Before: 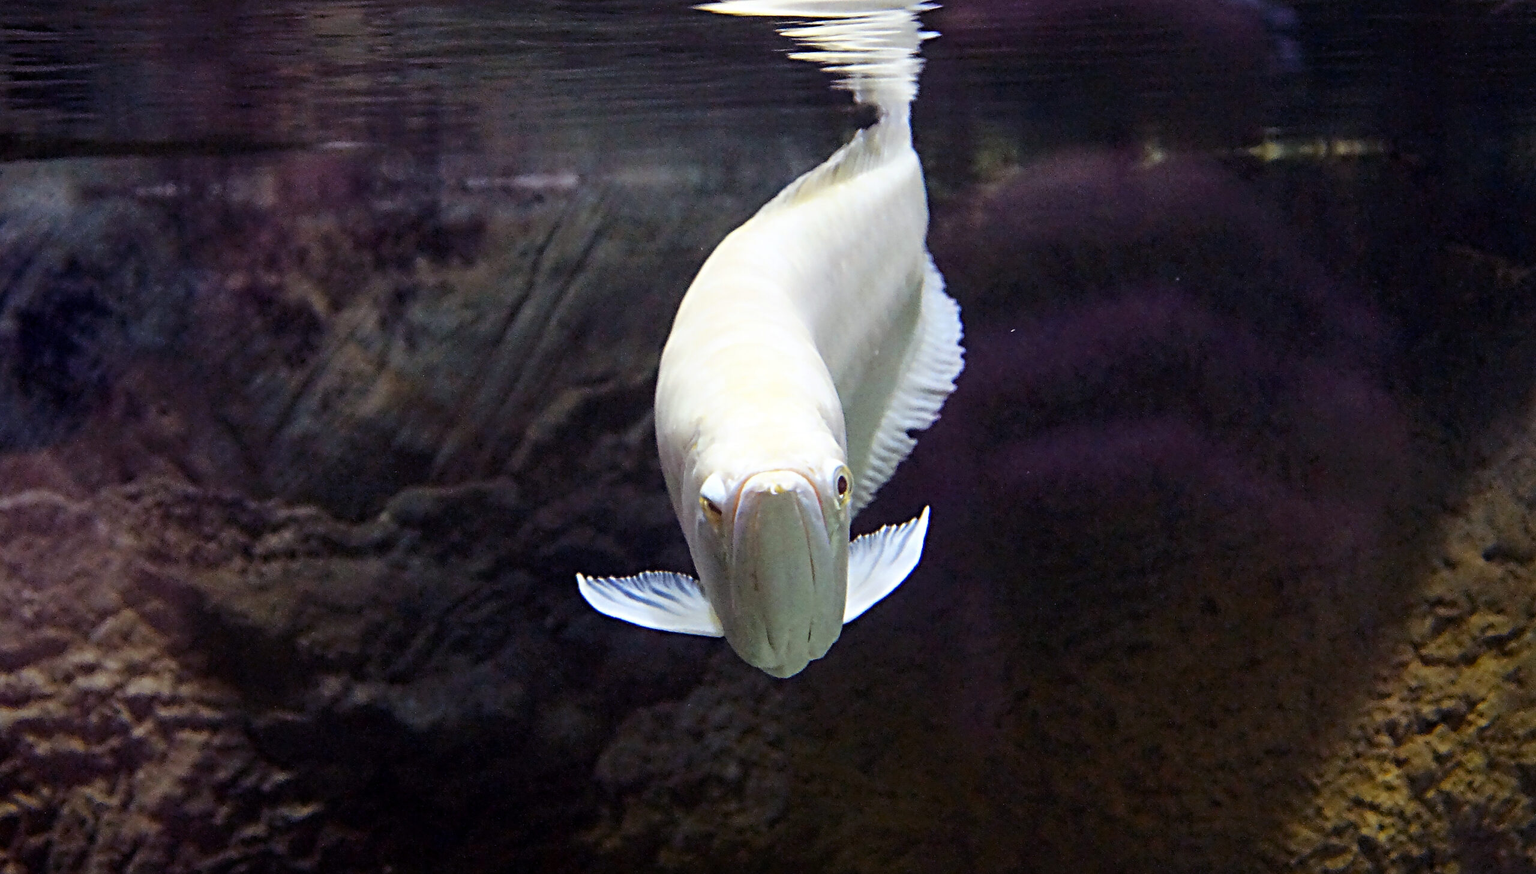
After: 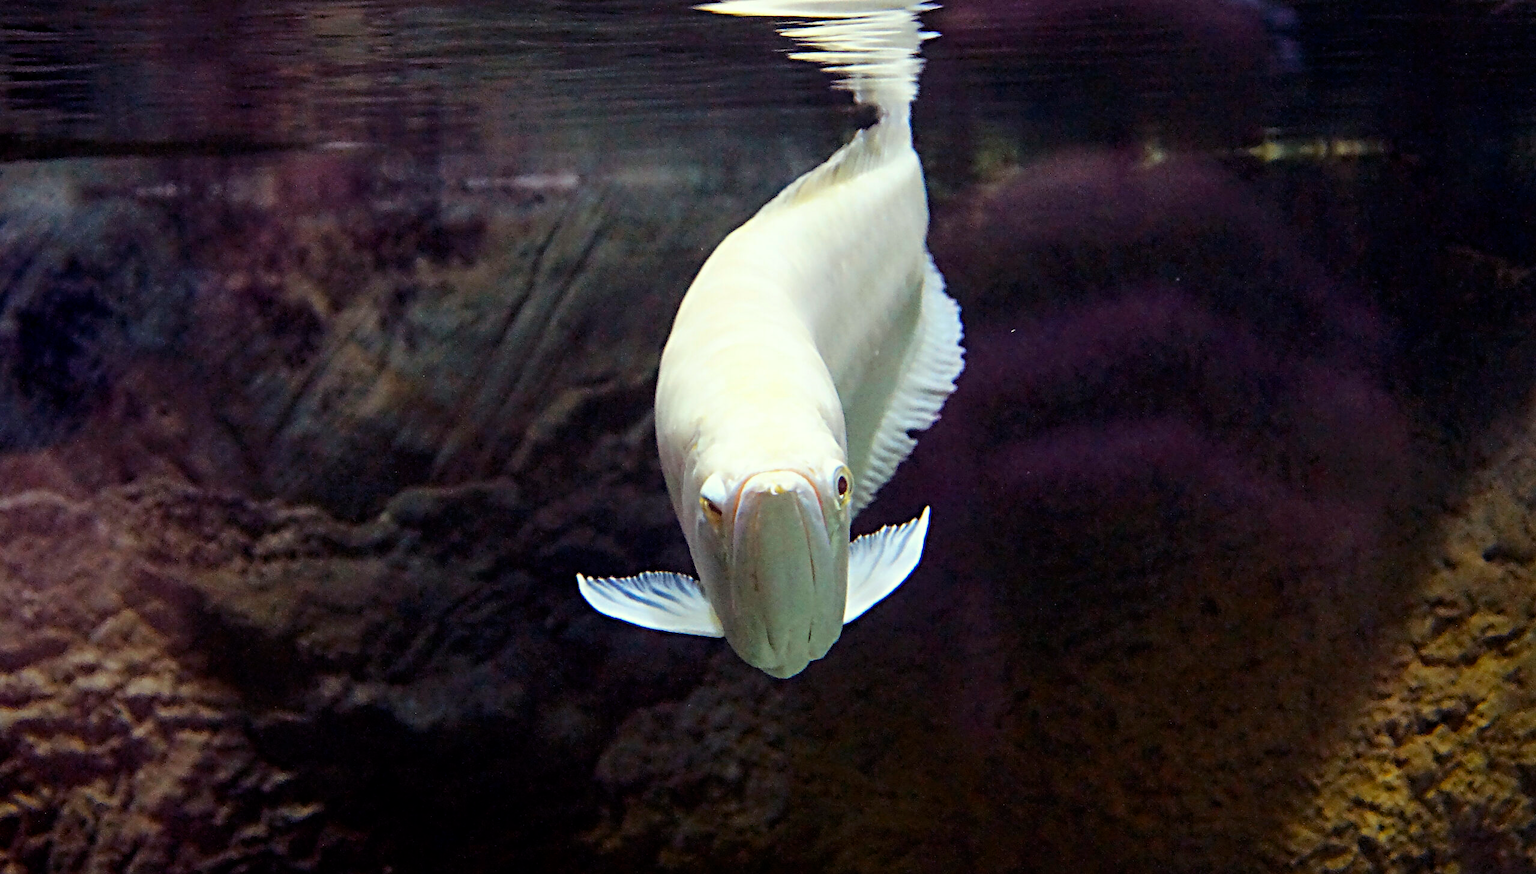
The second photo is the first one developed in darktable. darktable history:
color correction: highlights a* -4.31, highlights b* 6.67
color calibration: illuminant same as pipeline (D50), adaptation none (bypass), x 0.333, y 0.334, temperature 5003.73 K
